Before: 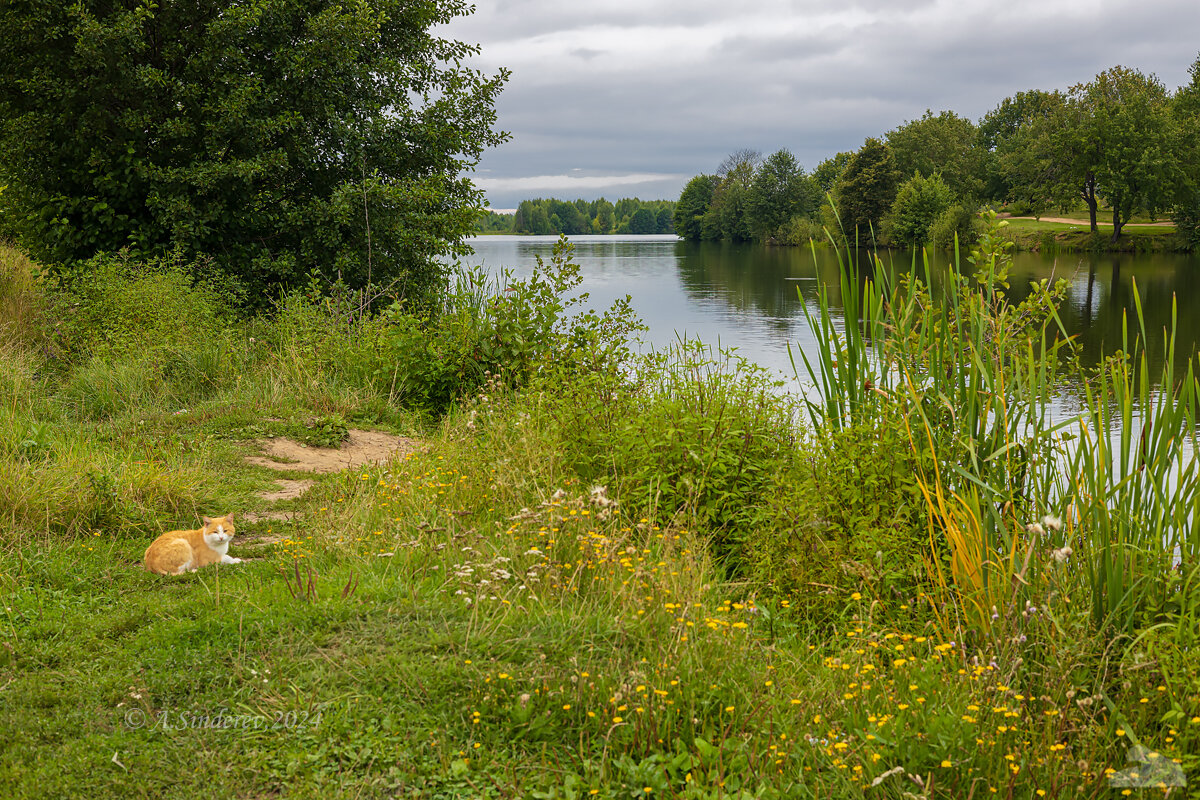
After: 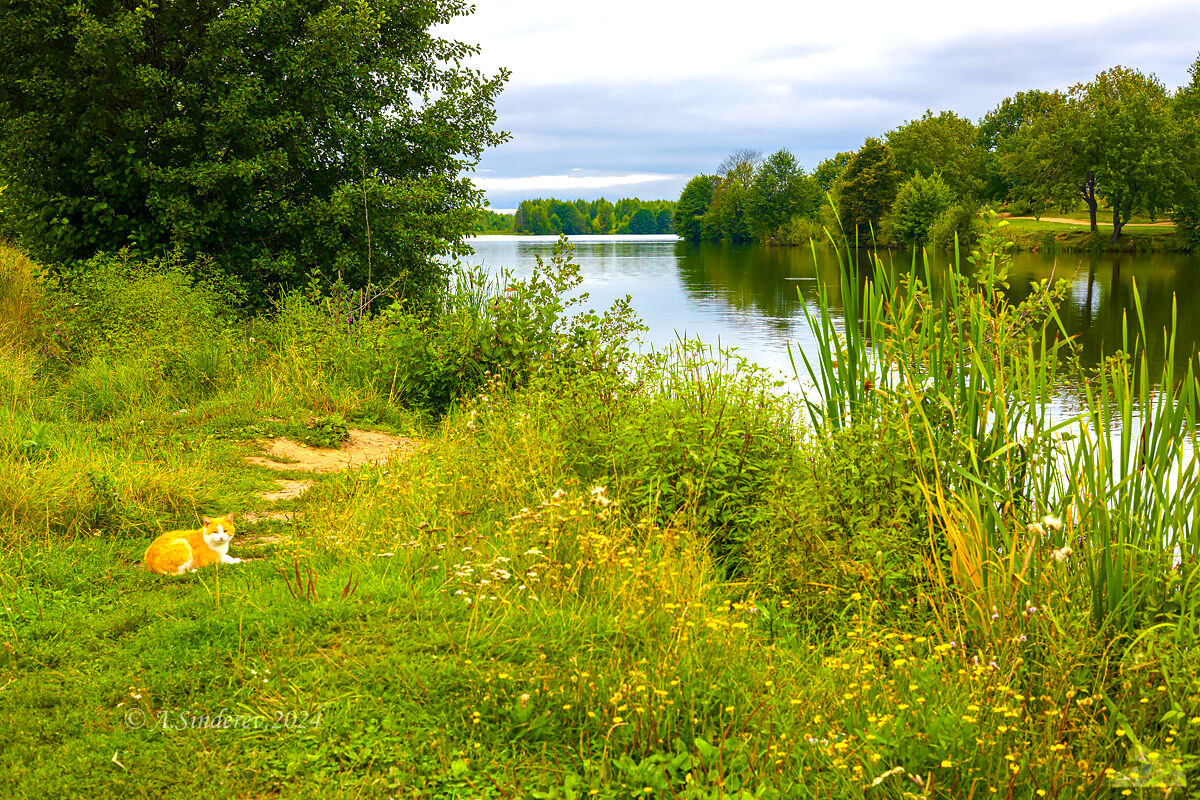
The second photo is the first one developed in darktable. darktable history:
color correction: highlights b* -0.005, saturation 1.08
exposure: exposure 0.46 EV, compensate highlight preservation false
color balance rgb: linear chroma grading › global chroma 41.774%, perceptual saturation grading › global saturation 20%, perceptual saturation grading › highlights -25.488%, perceptual saturation grading › shadows 25.844%, perceptual brilliance grading › highlights 8.185%, perceptual brilliance grading › mid-tones 2.94%, perceptual brilliance grading › shadows 1.789%, global vibrance 11.197%
